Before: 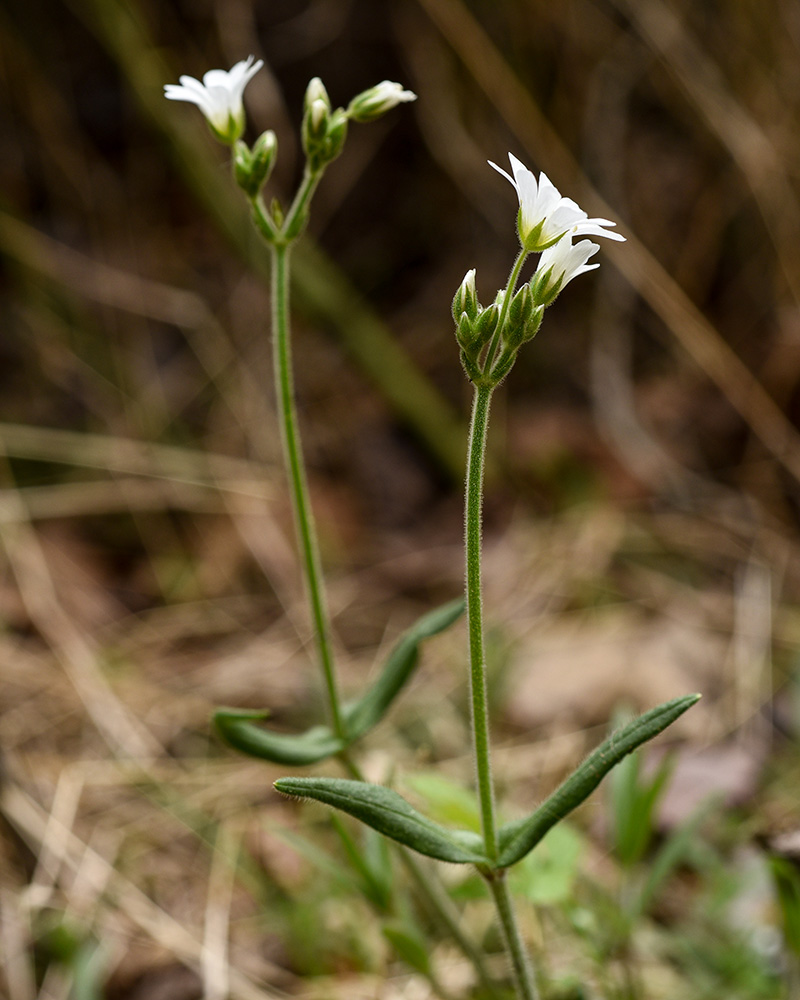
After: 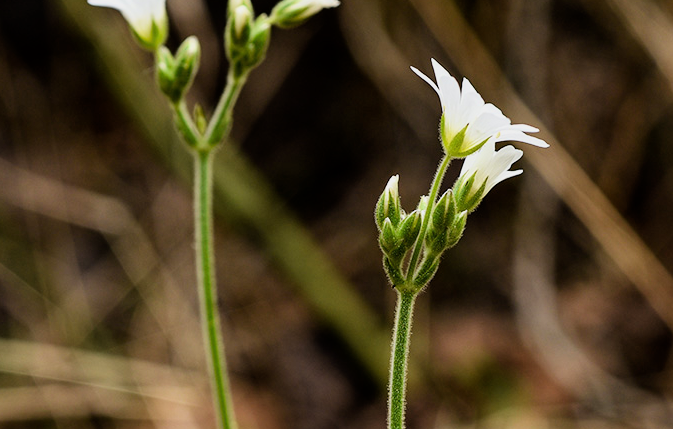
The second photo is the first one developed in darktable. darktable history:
crop and rotate: left 9.7%, top 9.481%, right 6.126%, bottom 47.597%
filmic rgb: black relative exposure -7.65 EV, white relative exposure 4.56 EV, threshold 2.96 EV, hardness 3.61, contrast 1.109, color science v6 (2022), enable highlight reconstruction true
exposure: black level correction 0, exposure 0.697 EV, compensate exposure bias true, compensate highlight preservation false
